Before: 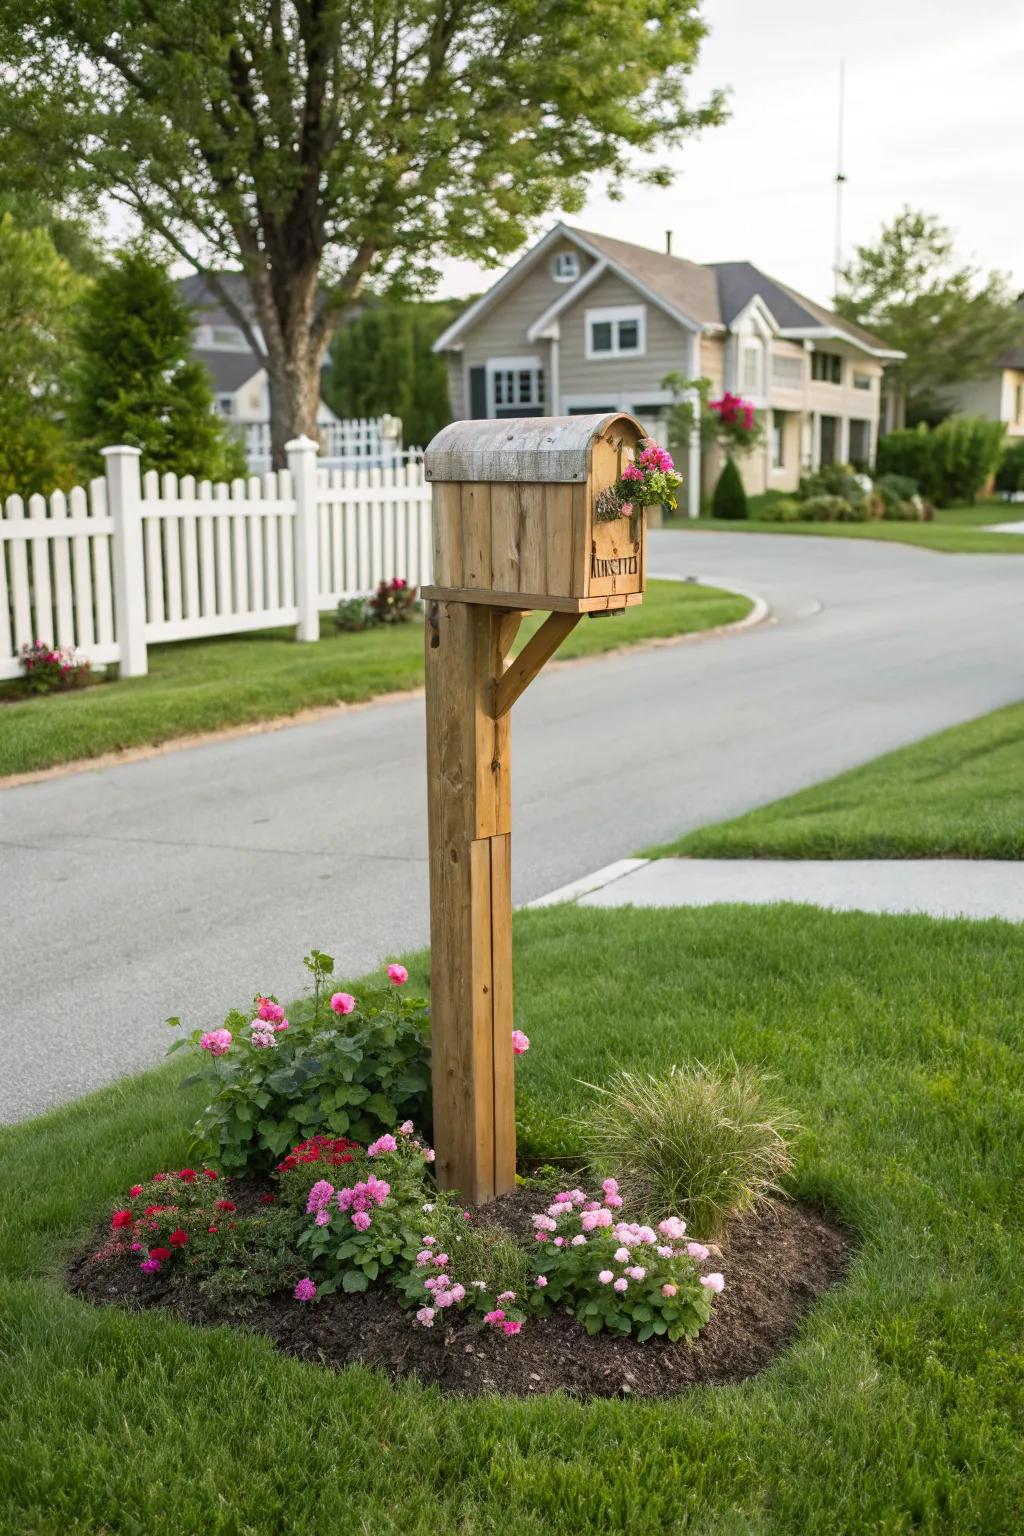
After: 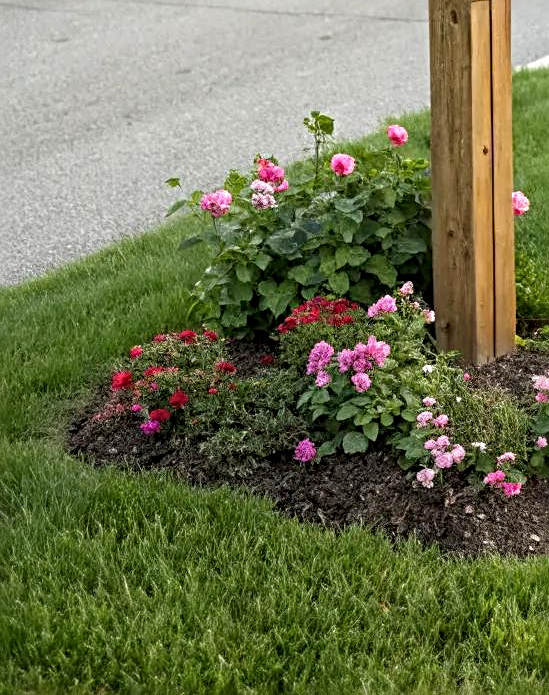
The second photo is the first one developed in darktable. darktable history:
exposure: exposure 0.176 EV, compensate highlight preservation false
local contrast: on, module defaults
crop and rotate: top 54.643%, right 46.295%, bottom 0.105%
sharpen: radius 3.979
